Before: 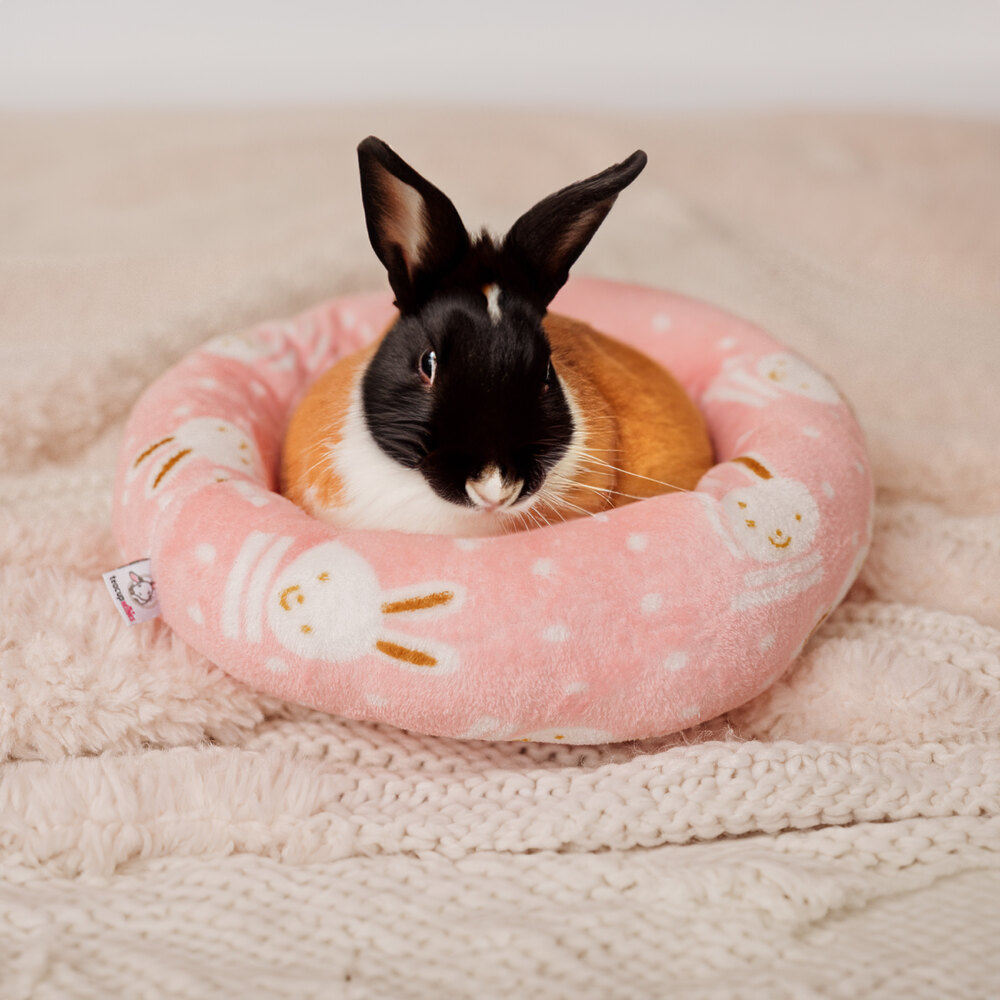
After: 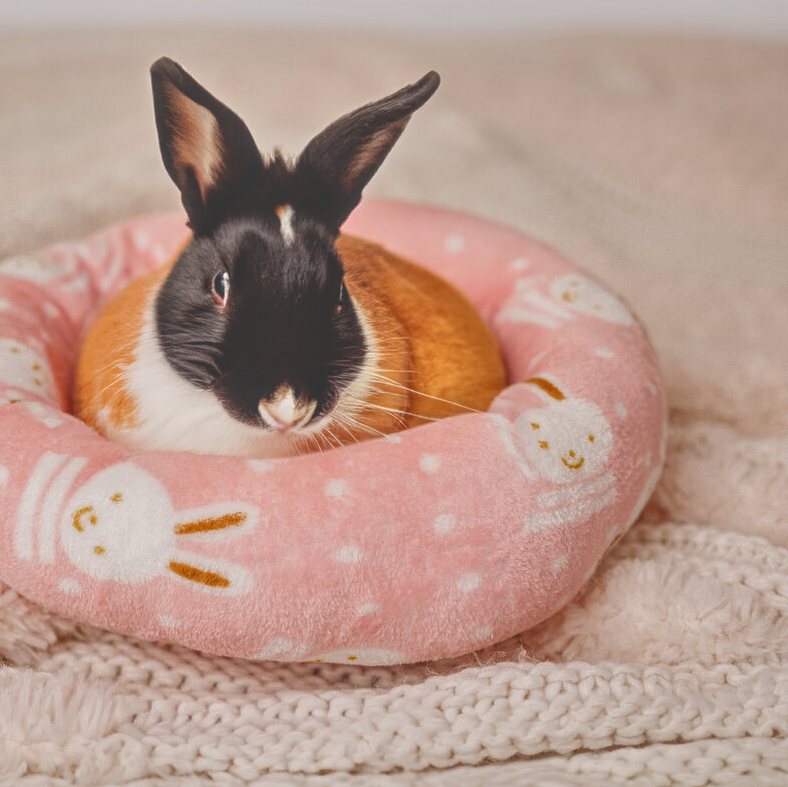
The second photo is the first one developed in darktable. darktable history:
local contrast: highlights 73%, shadows 15%, midtone range 0.197
crop and rotate: left 20.74%, top 7.912%, right 0.375%, bottom 13.378%
shadows and highlights: low approximation 0.01, soften with gaussian
